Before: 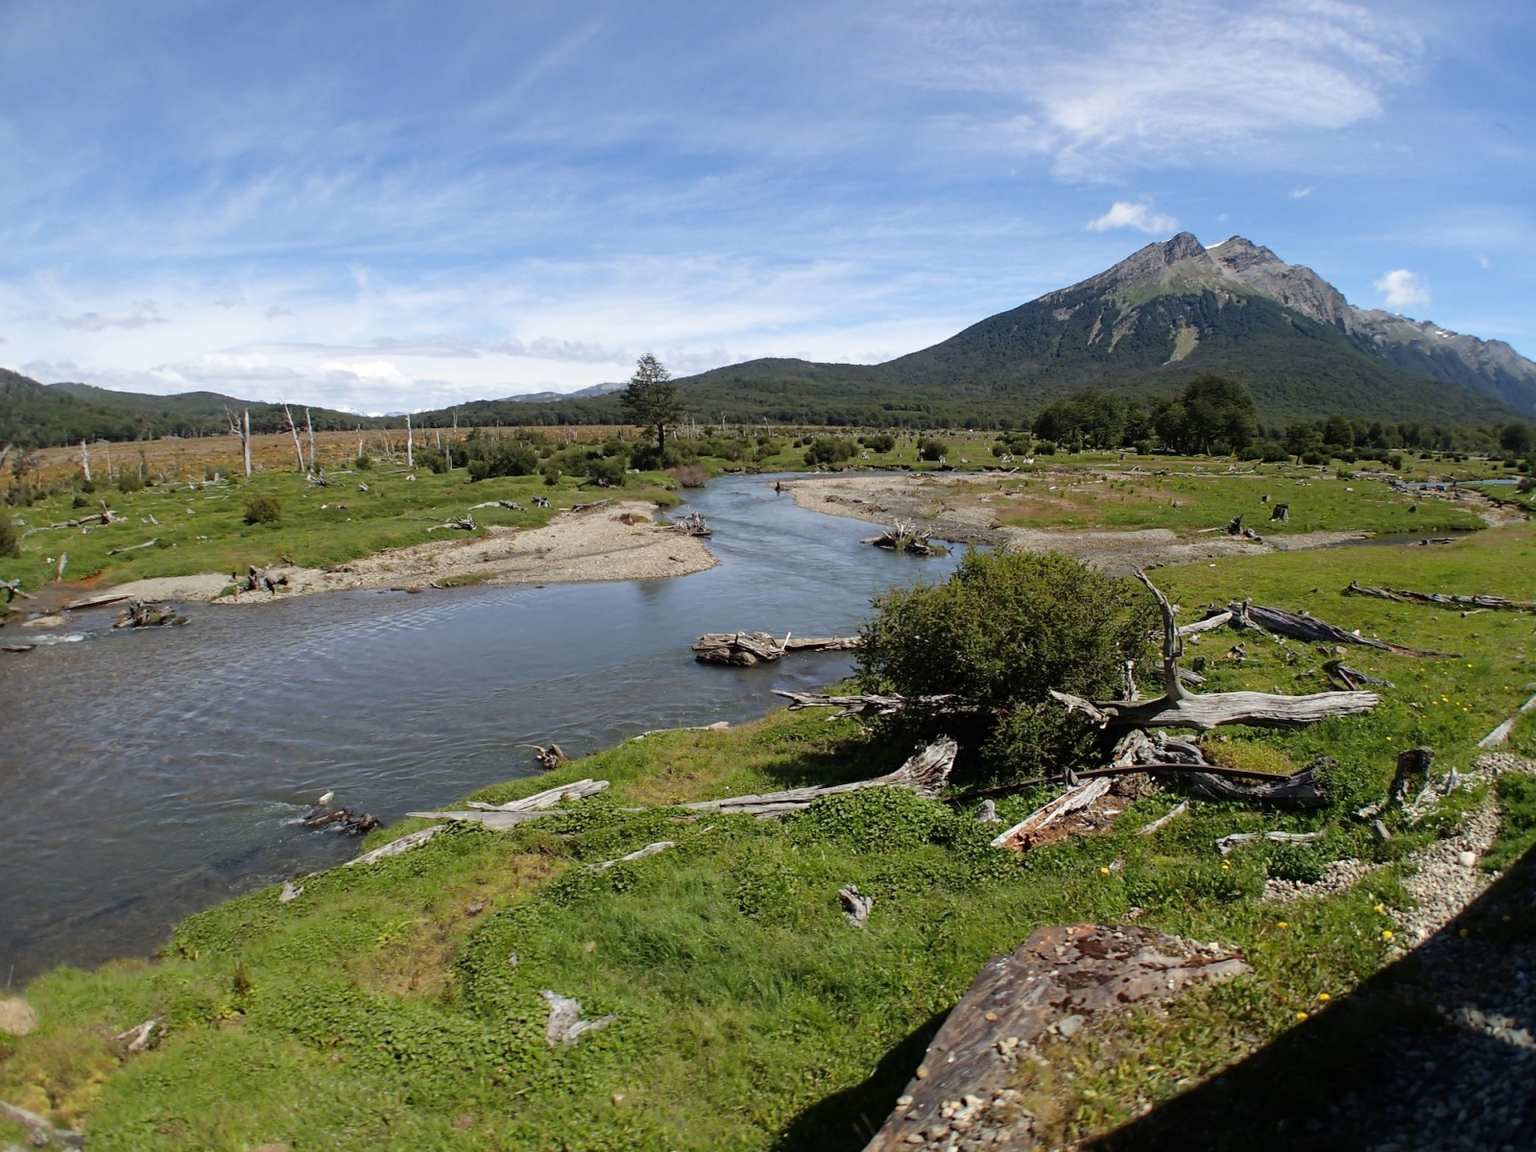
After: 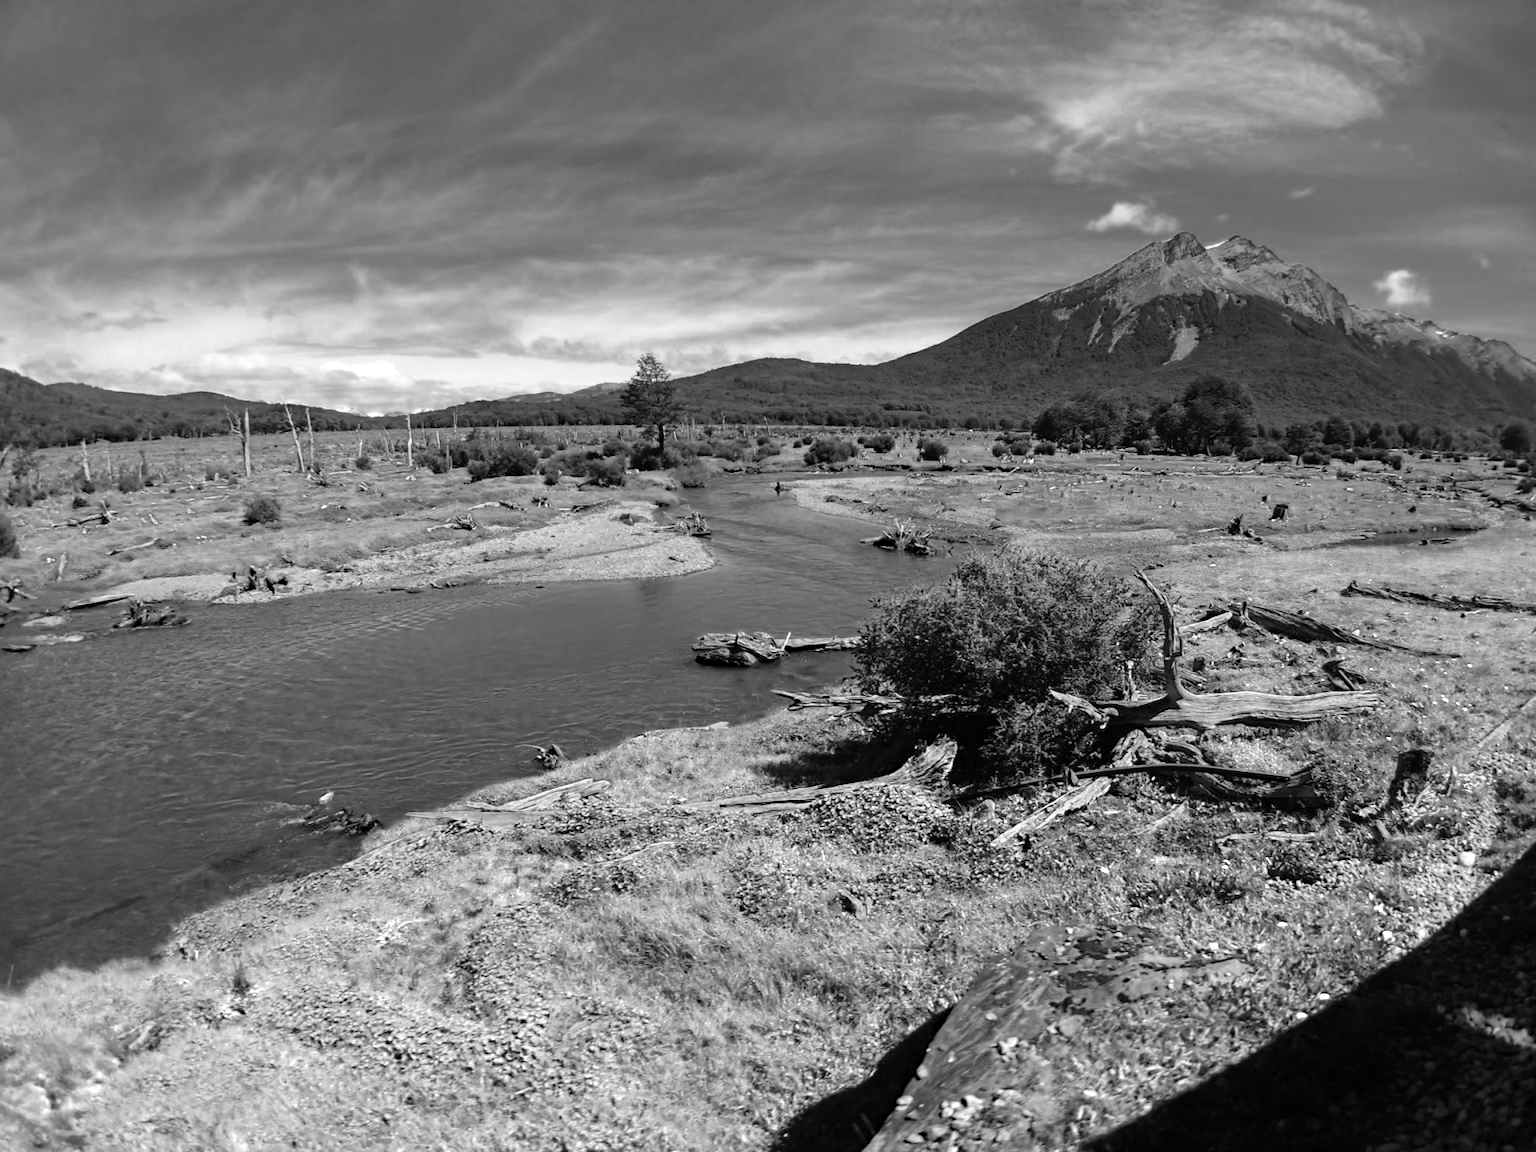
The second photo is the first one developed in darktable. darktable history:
white balance: red 0.983, blue 1.036
color correction: highlights a* 5.59, highlights b* 5.24, saturation 0.68
haze removal: compatibility mode true, adaptive false
color zones: curves: ch0 [(0, 0.554) (0.146, 0.662) (0.293, 0.86) (0.503, 0.774) (0.637, 0.106) (0.74, 0.072) (0.866, 0.488) (0.998, 0.569)]; ch1 [(0, 0) (0.143, 0) (0.286, 0) (0.429, 0) (0.571, 0) (0.714, 0) (0.857, 0)]
